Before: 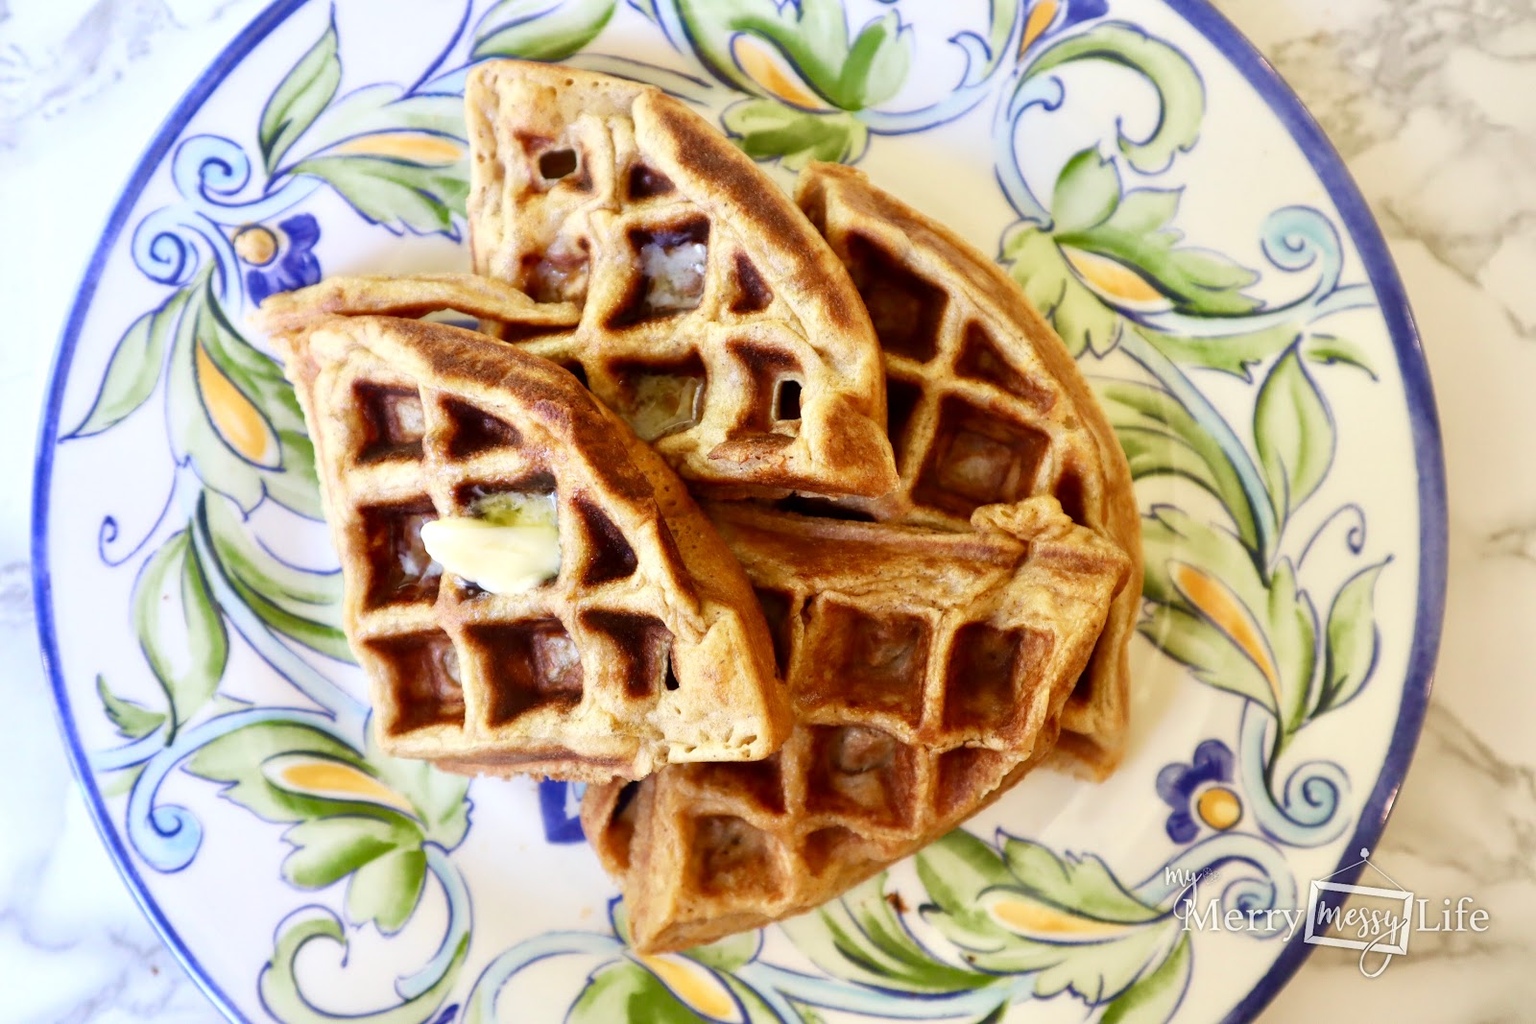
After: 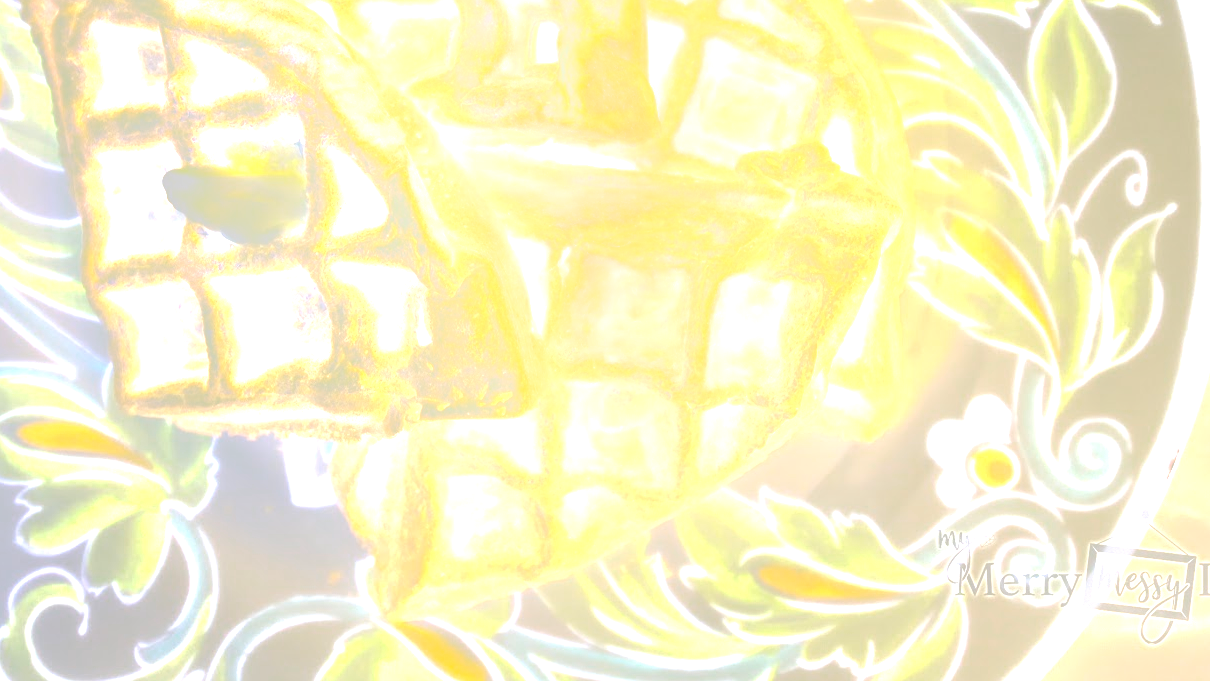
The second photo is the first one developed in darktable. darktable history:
crop and rotate: left 17.299%, top 35.115%, right 7.015%, bottom 1.024%
exposure: black level correction 0, exposure 0.9 EV, compensate exposure bias true, compensate highlight preservation false
local contrast: on, module defaults
bloom: size 25%, threshold 5%, strength 90%
